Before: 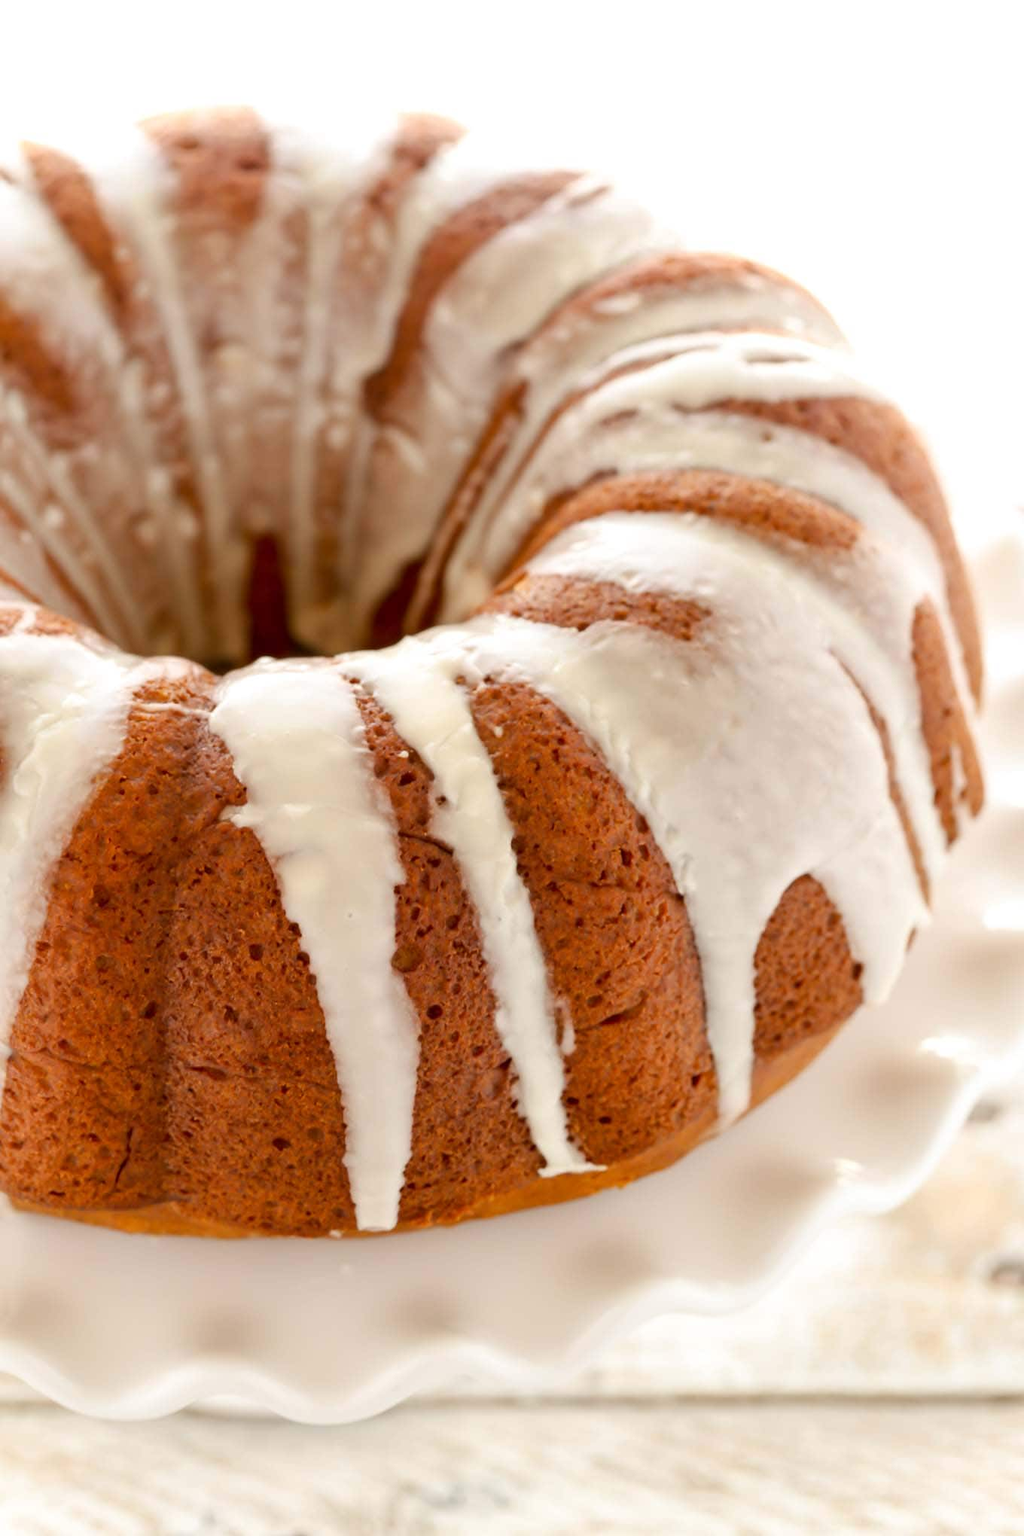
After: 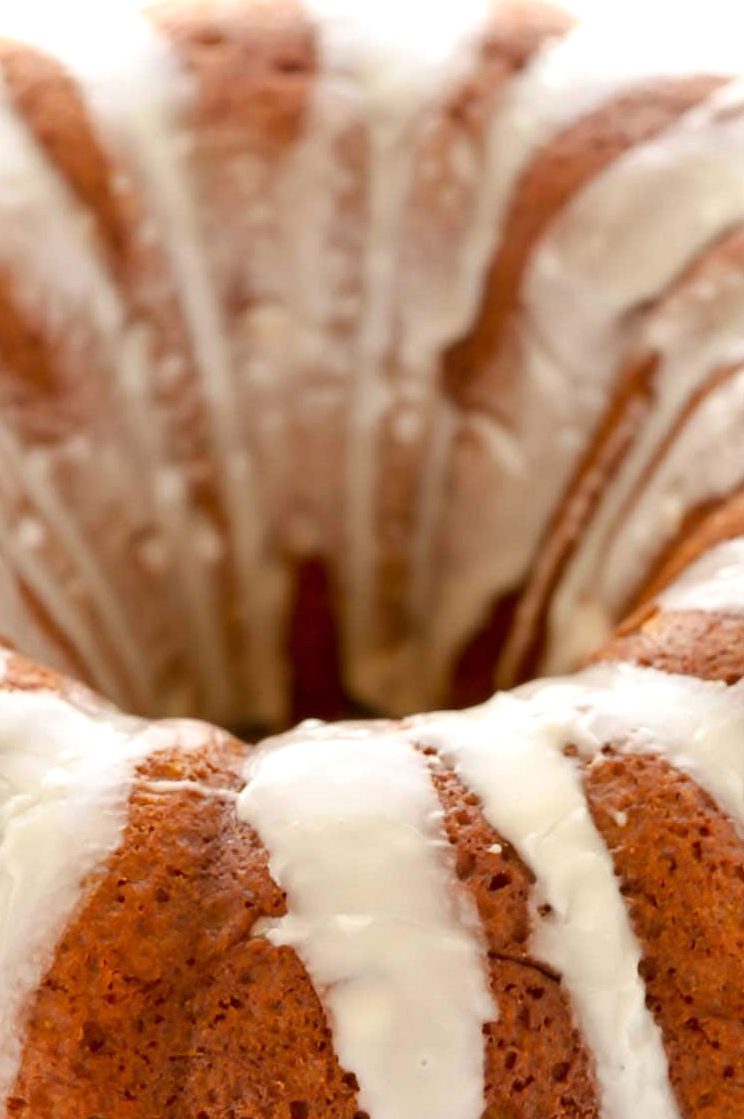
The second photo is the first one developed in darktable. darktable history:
crop and rotate: left 3.047%, top 7.509%, right 42.236%, bottom 37.598%
levels: levels [0, 0.492, 0.984]
